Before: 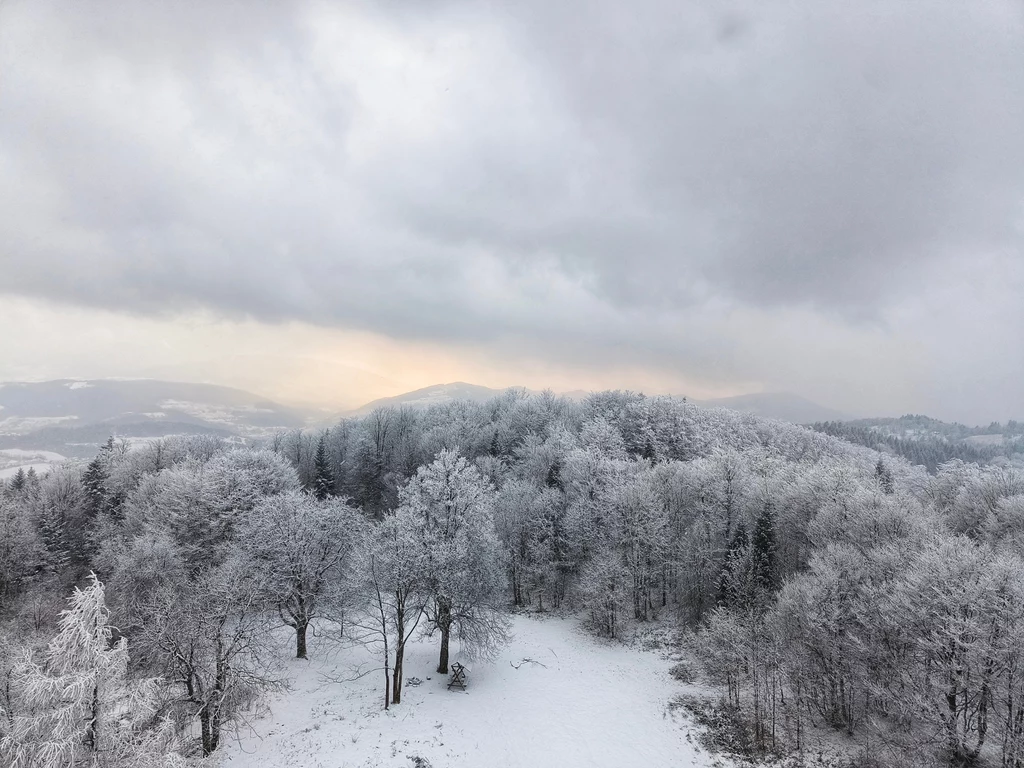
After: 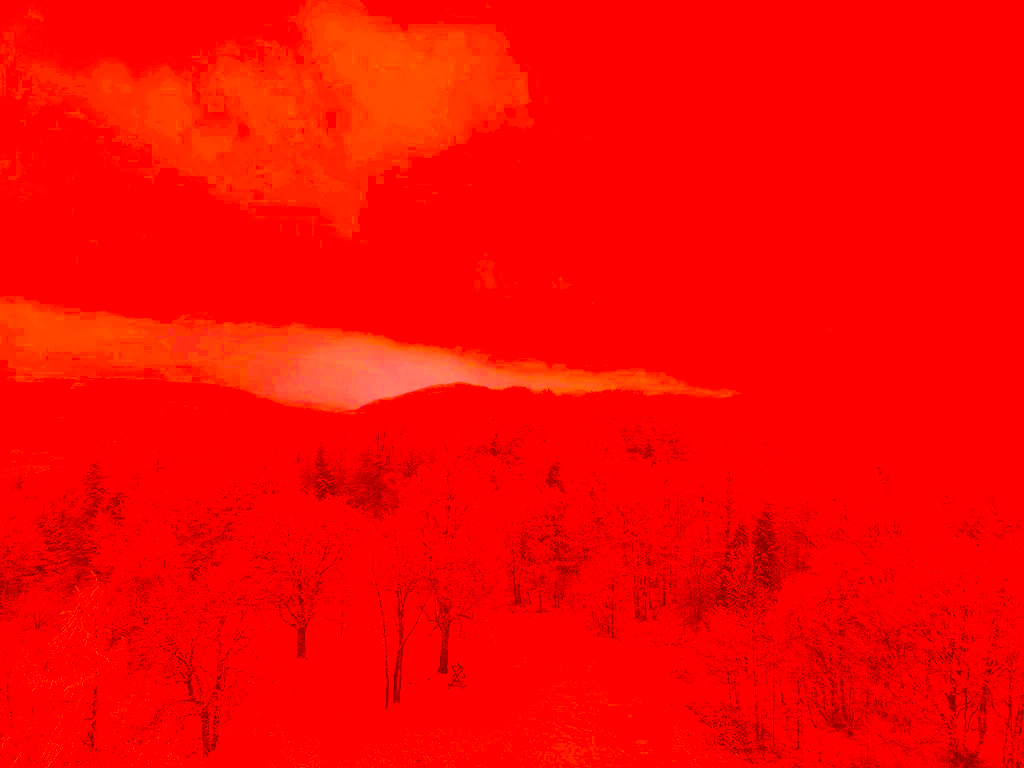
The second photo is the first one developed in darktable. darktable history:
color correction: highlights a* -39.45, highlights b* -39.67, shadows a* -39.61, shadows b* -39.53, saturation -2.98
